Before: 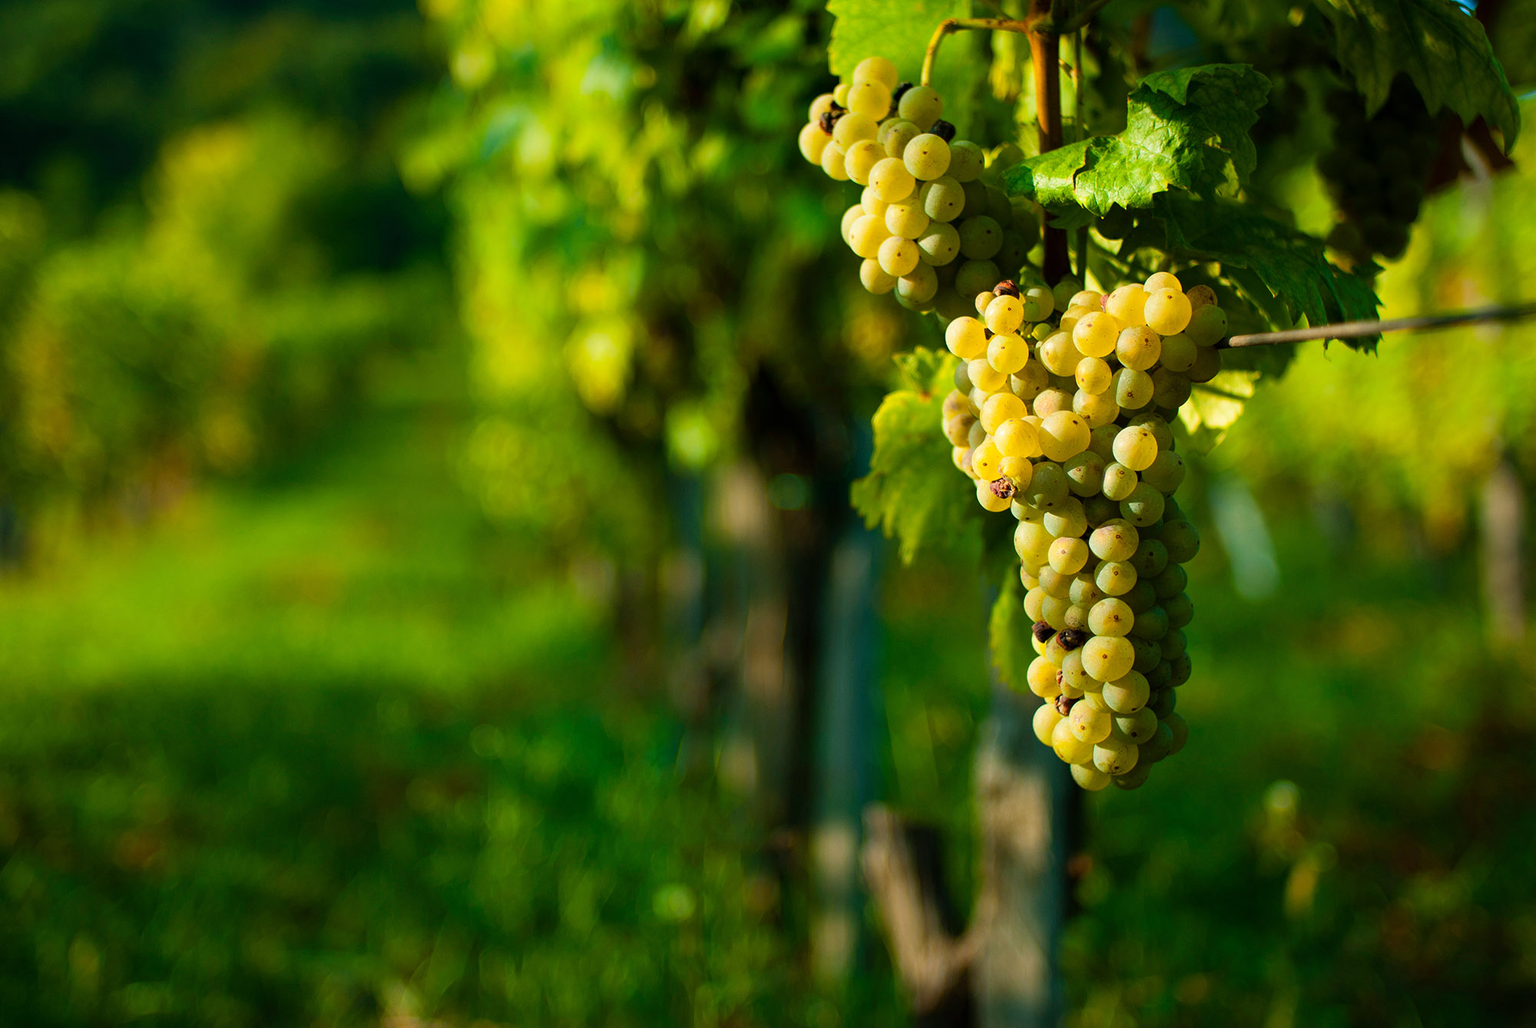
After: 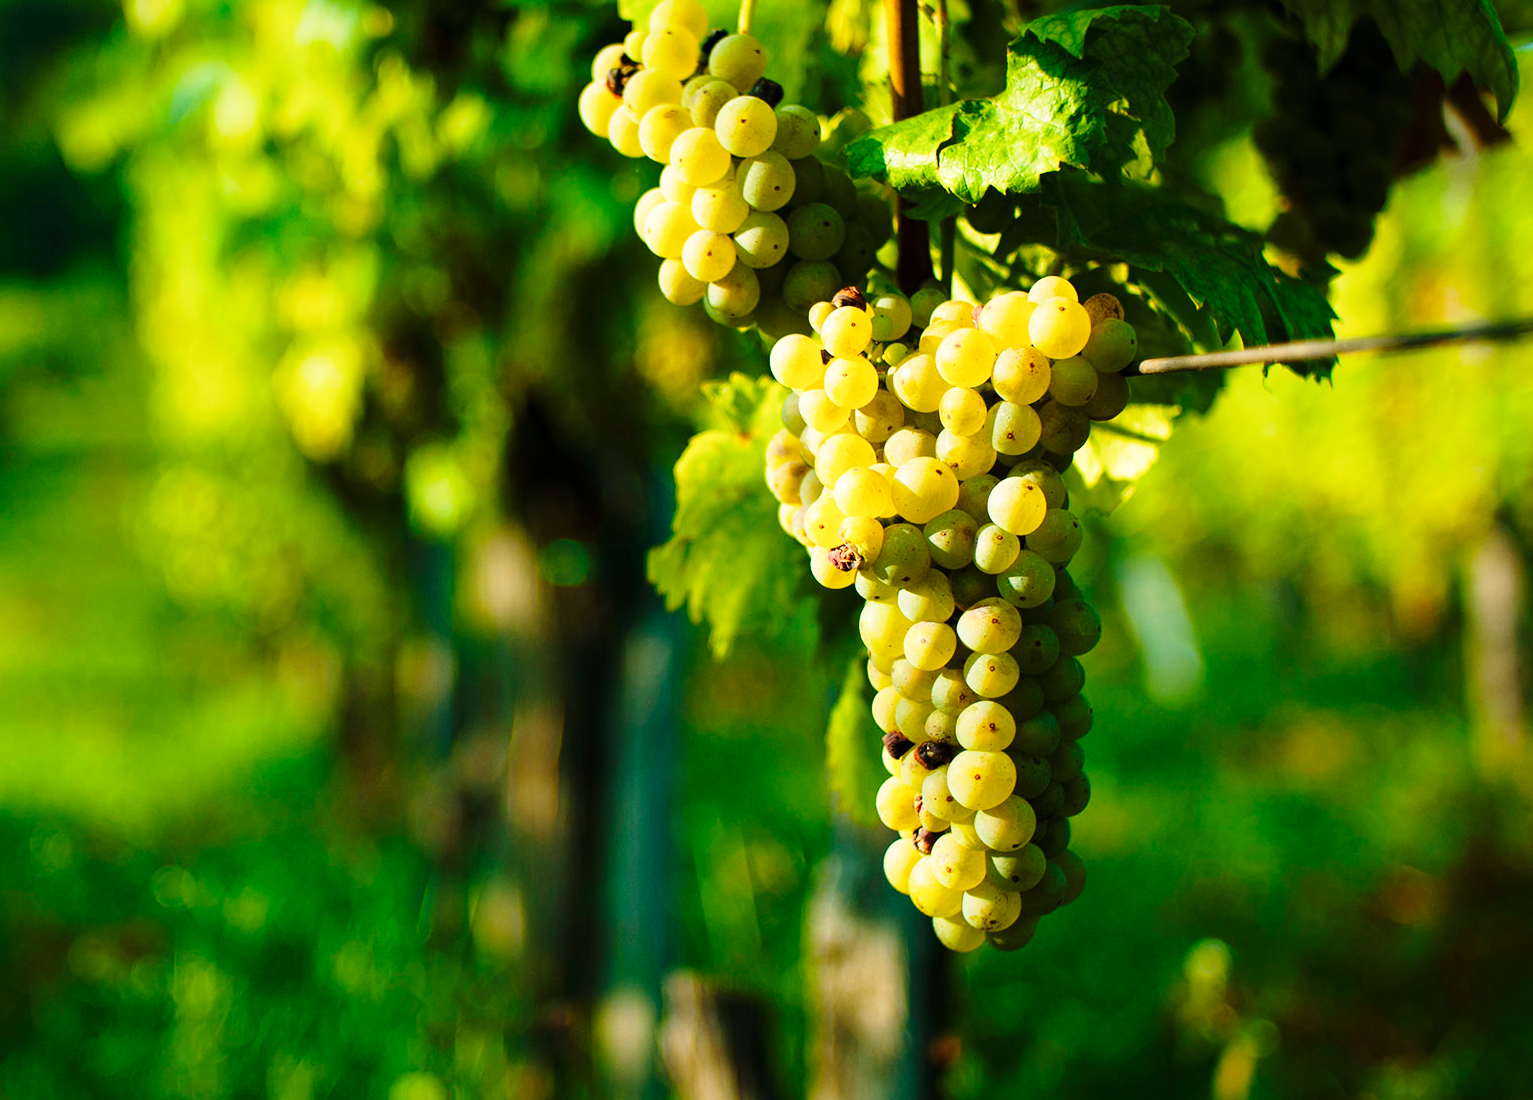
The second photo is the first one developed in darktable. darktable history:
crop: left 23.095%, top 5.827%, bottom 11.854%
base curve: curves: ch0 [(0, 0) (0.028, 0.03) (0.121, 0.232) (0.46, 0.748) (0.859, 0.968) (1, 1)], preserve colors none
